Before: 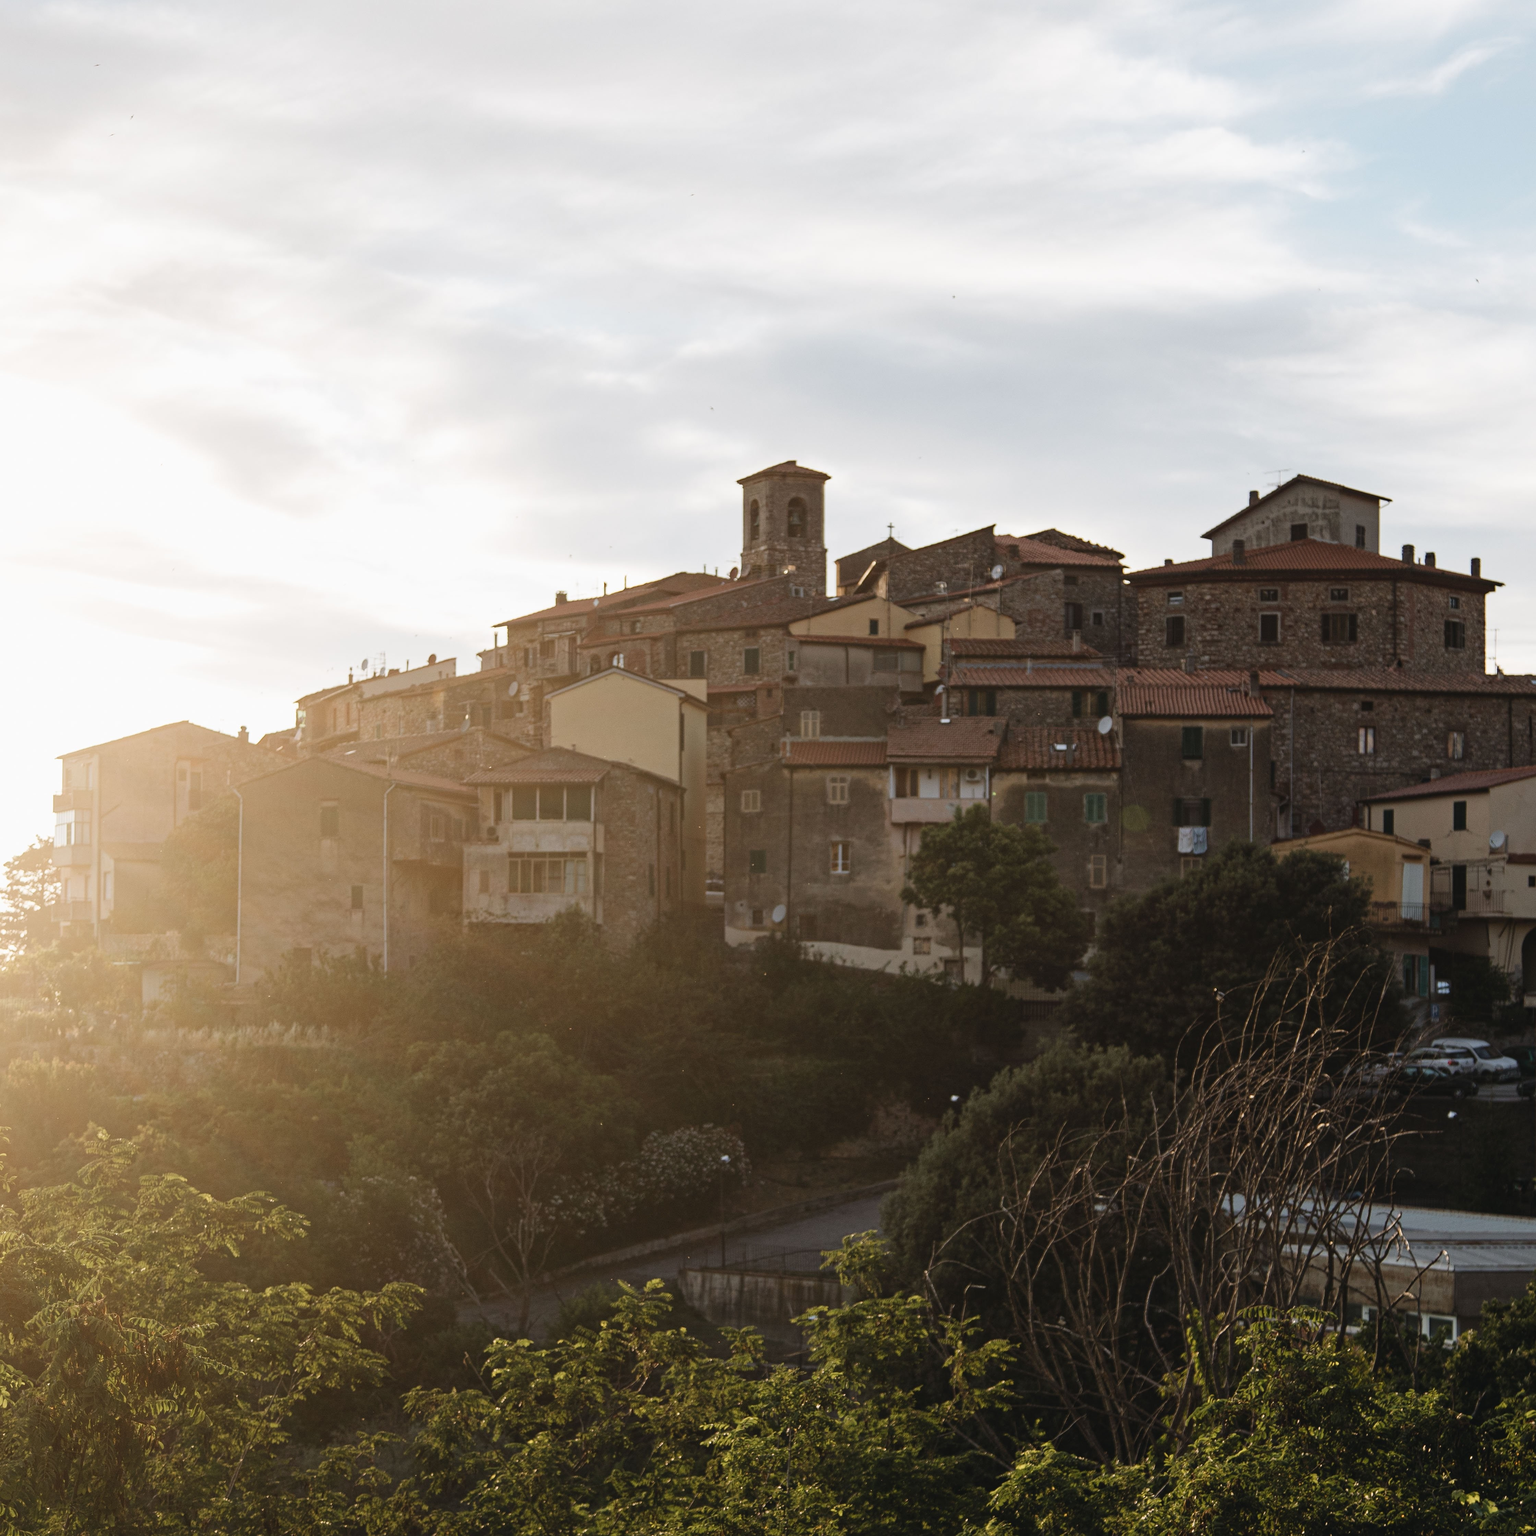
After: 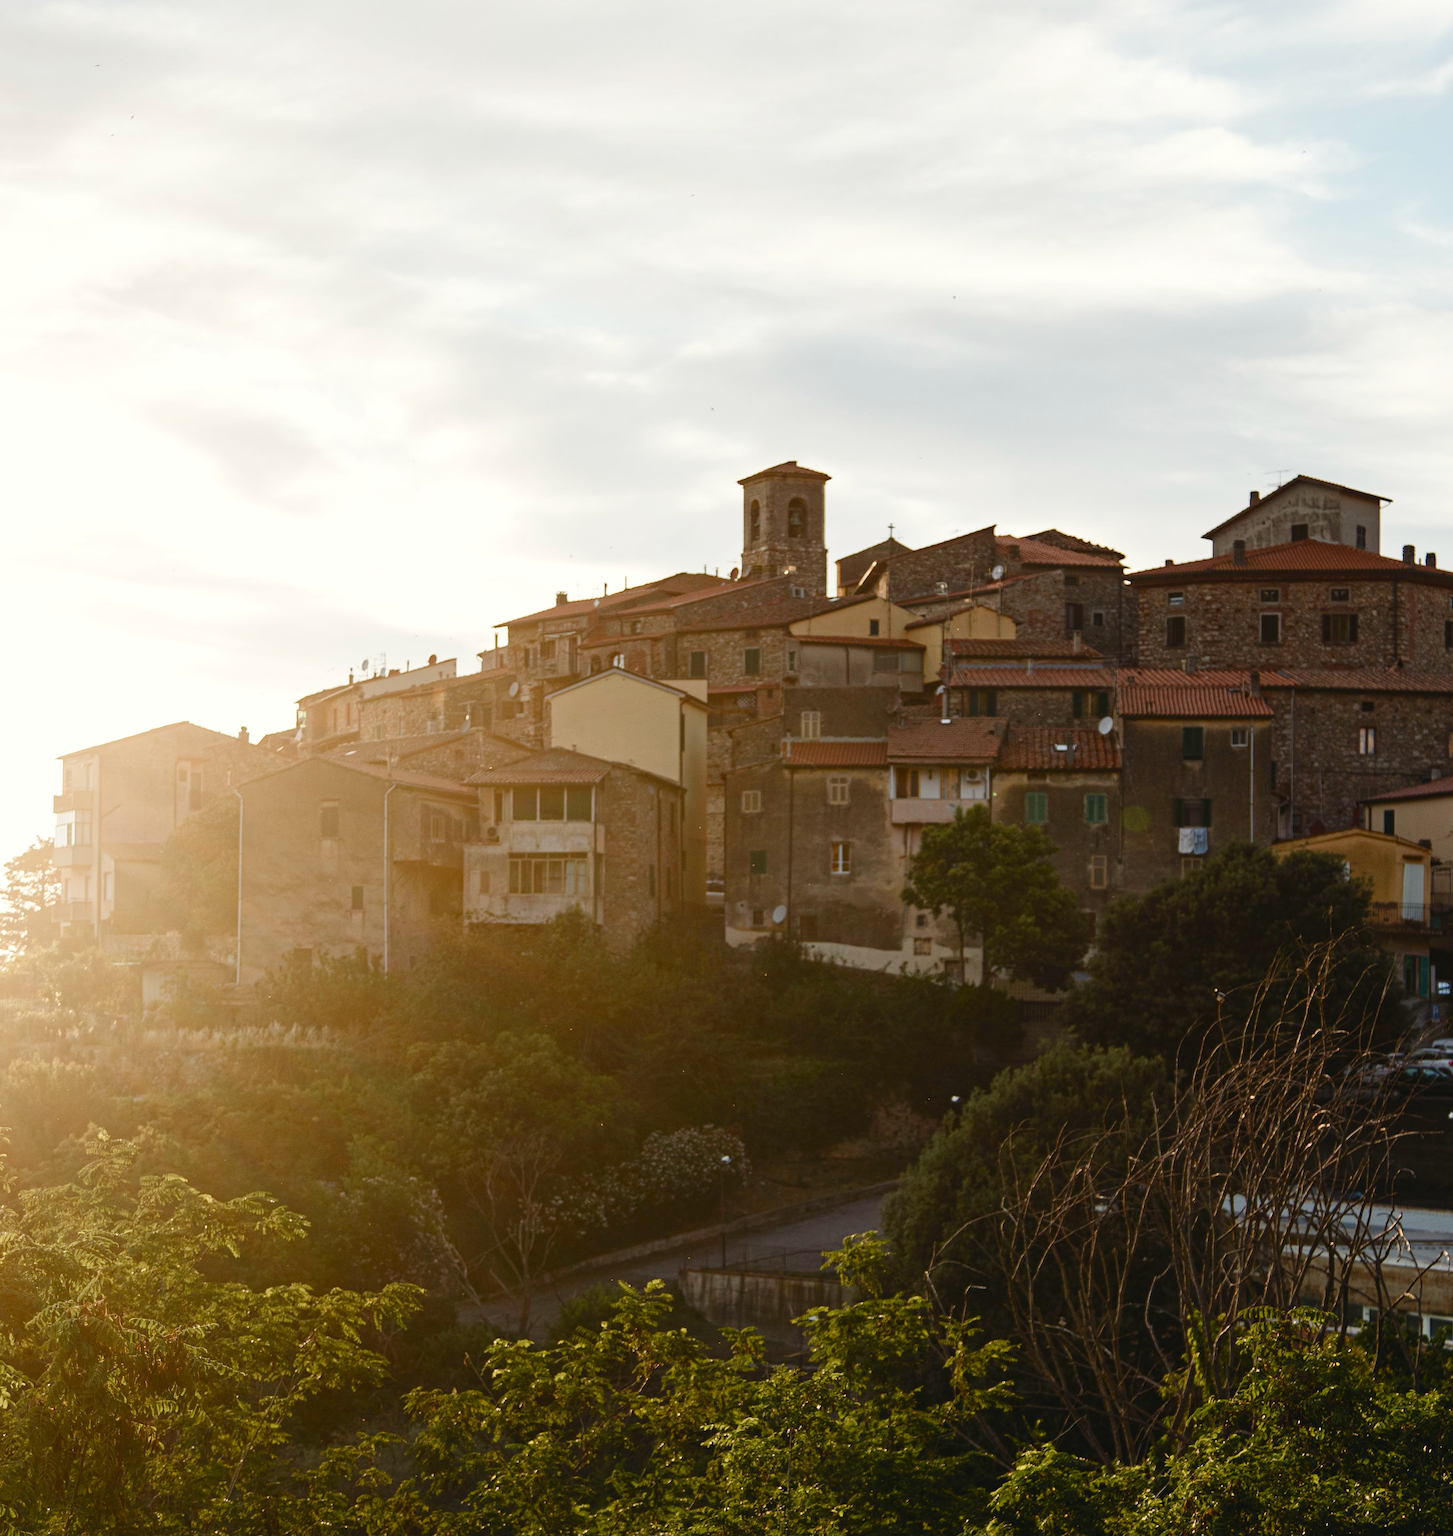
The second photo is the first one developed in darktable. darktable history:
contrast brightness saturation: contrast 0.094, saturation 0.281
color balance rgb: highlights gain › luminance 5.821%, highlights gain › chroma 1.278%, highlights gain › hue 91.39°, perceptual saturation grading › global saturation 20%, perceptual saturation grading › highlights -49.87%, perceptual saturation grading › shadows 25.31%
crop and rotate: left 0%, right 5.395%
